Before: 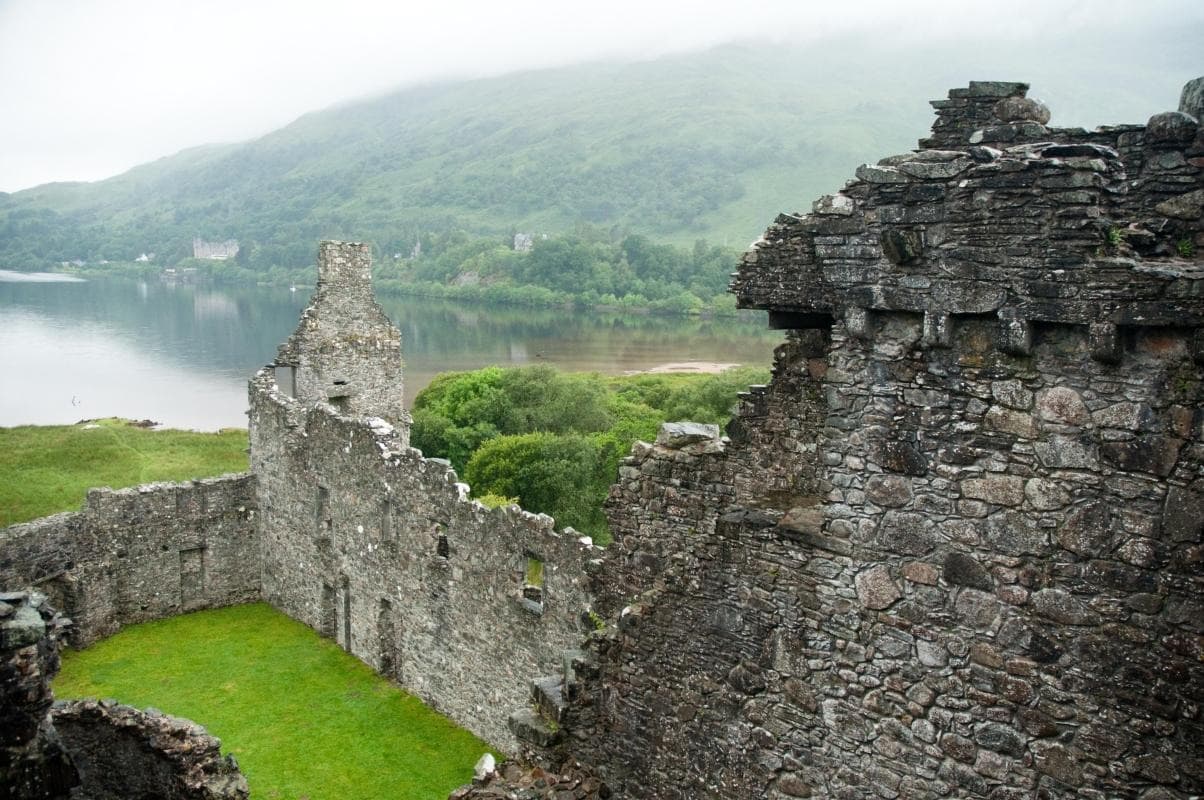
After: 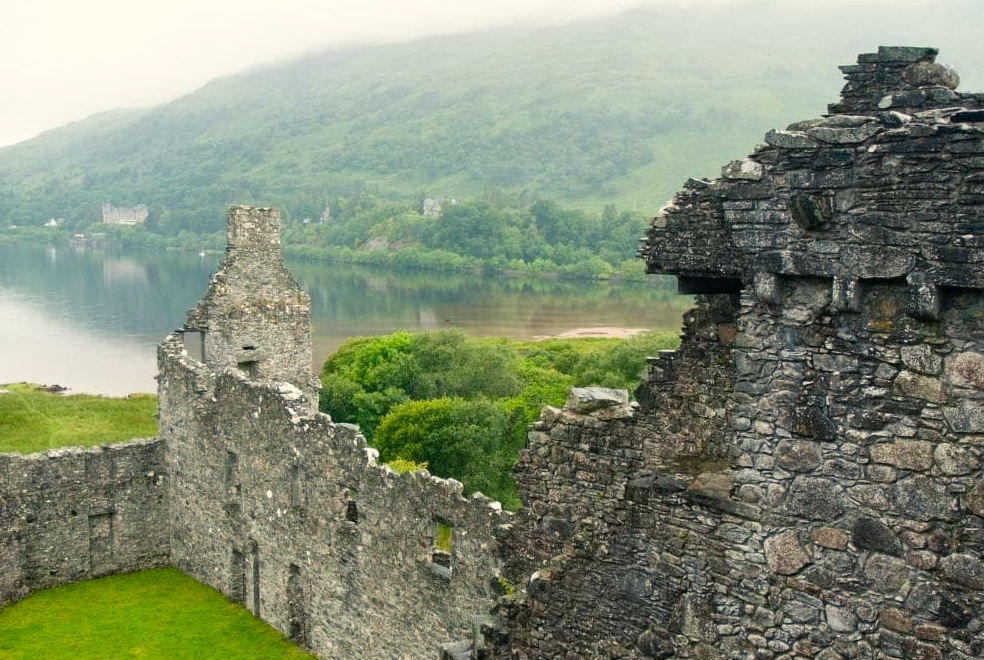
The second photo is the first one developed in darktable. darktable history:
crop and rotate: left 7.62%, top 4.384%, right 10.631%, bottom 13.016%
color balance rgb: shadows lift › chroma 3.095%, shadows lift › hue 240.53°, power › hue 173.42°, highlights gain › chroma 2.973%, highlights gain › hue 77.97°, linear chroma grading › global chroma 19.179%, perceptual saturation grading › global saturation 0.804%
